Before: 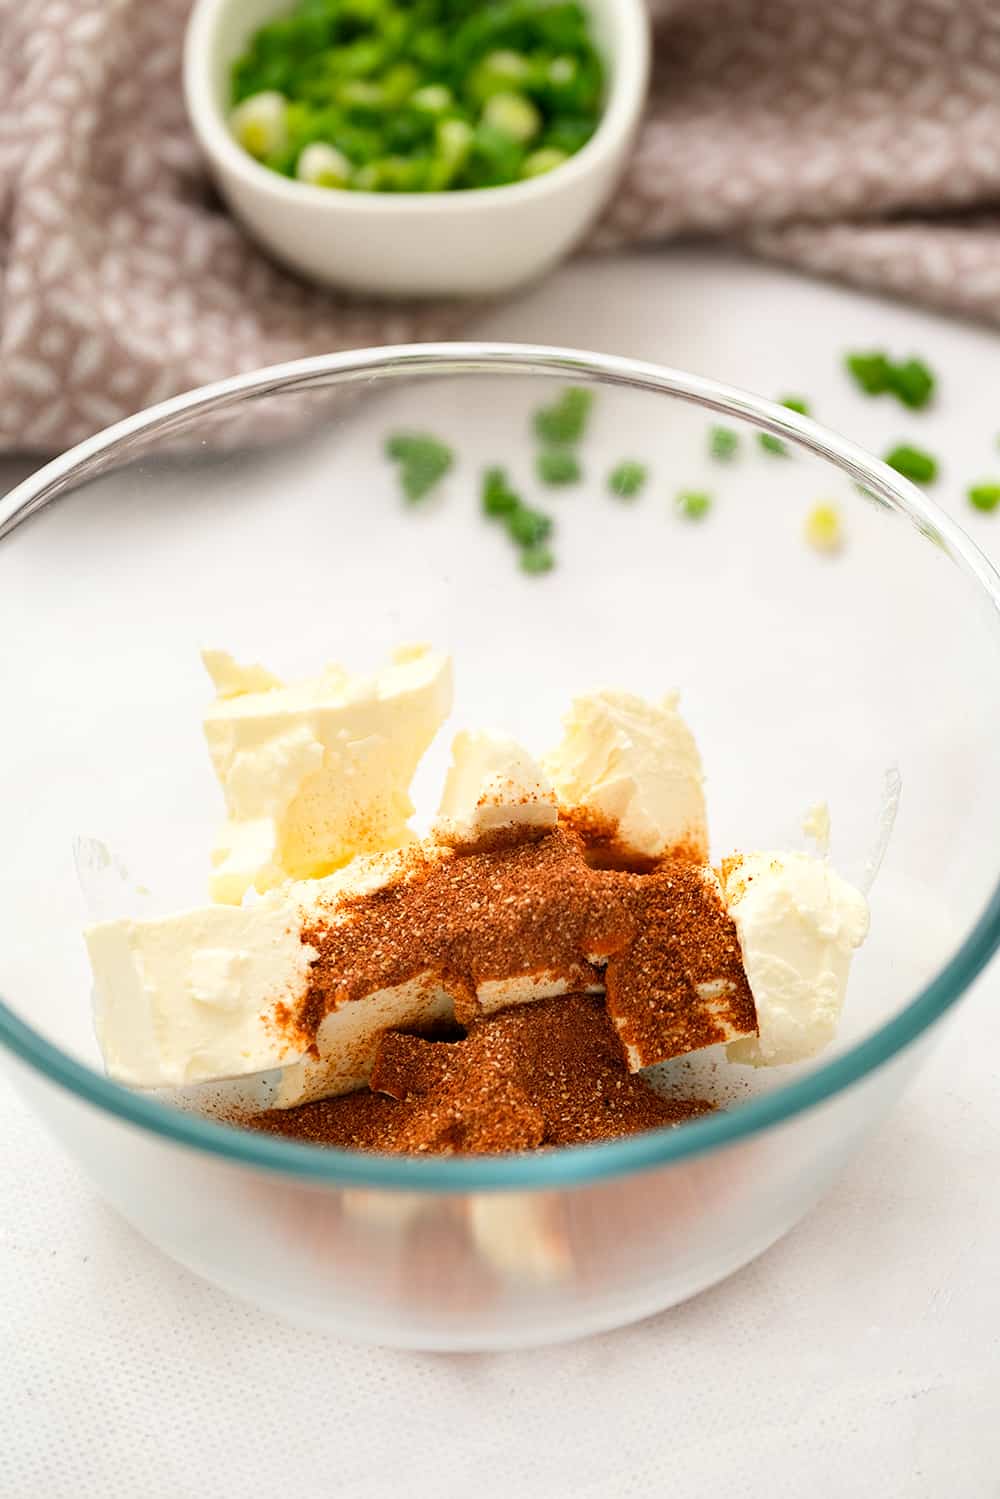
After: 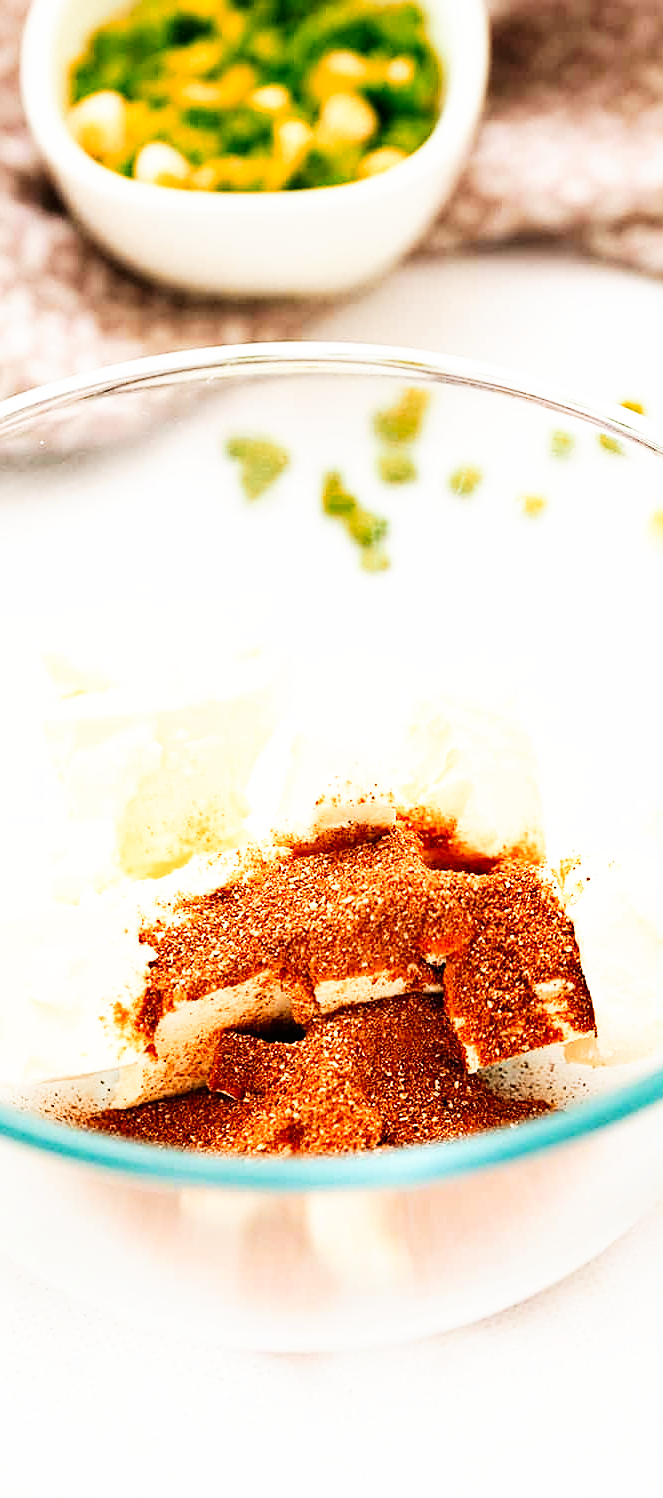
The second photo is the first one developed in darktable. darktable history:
base curve: curves: ch0 [(0, 0) (0.007, 0.004) (0.027, 0.03) (0.046, 0.07) (0.207, 0.54) (0.442, 0.872) (0.673, 0.972) (1, 1)], preserve colors none
color zones: curves: ch2 [(0, 0.5) (0.143, 0.5) (0.286, 0.416) (0.429, 0.5) (0.571, 0.5) (0.714, 0.5) (0.857, 0.5) (1, 0.5)]
crop and rotate: left 16.249%, right 17.423%
velvia: on, module defaults
sharpen: on, module defaults
